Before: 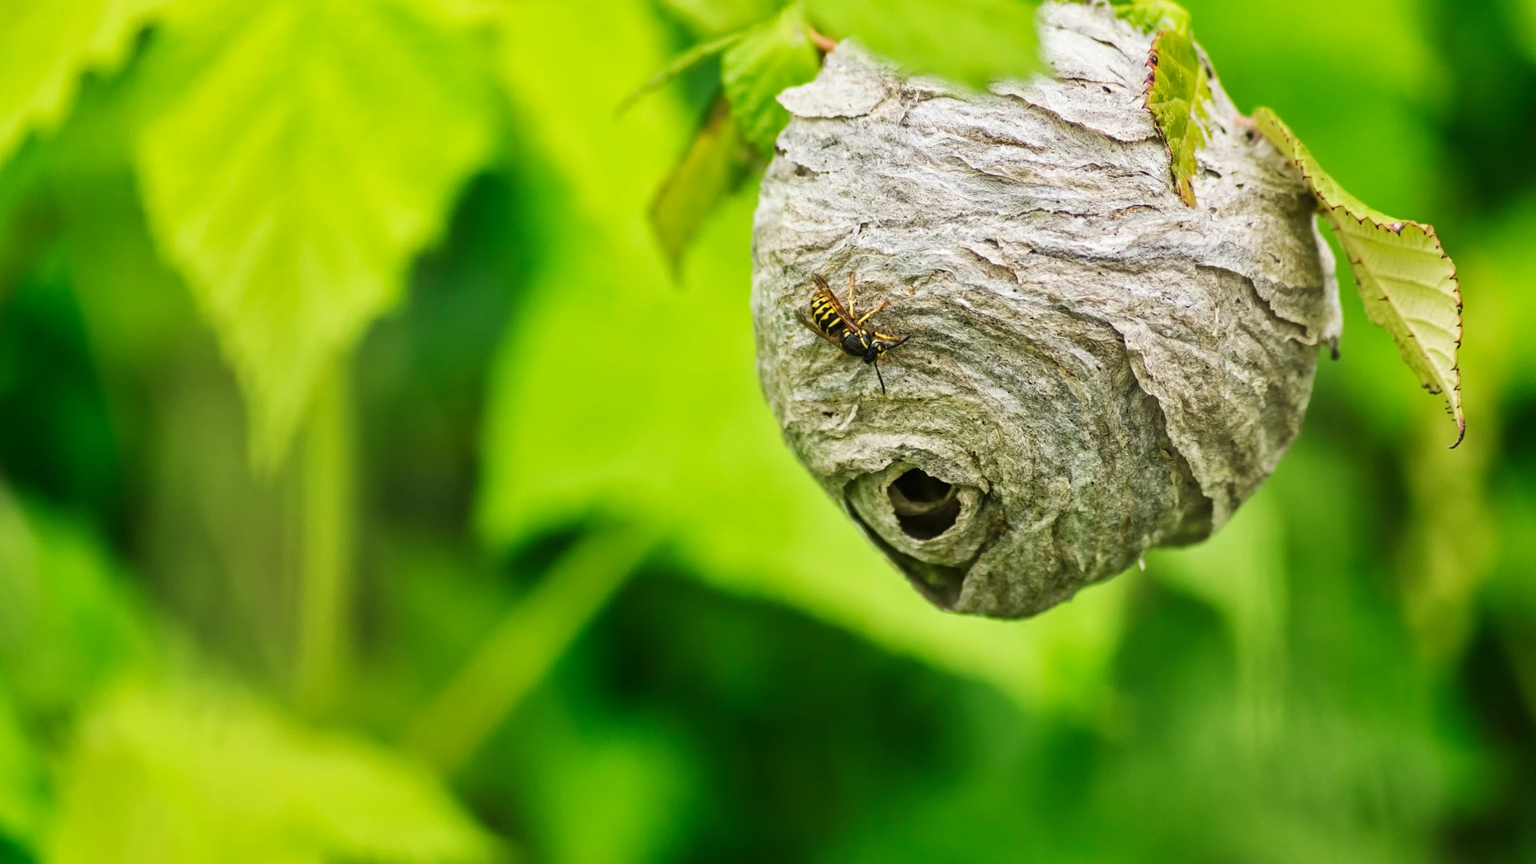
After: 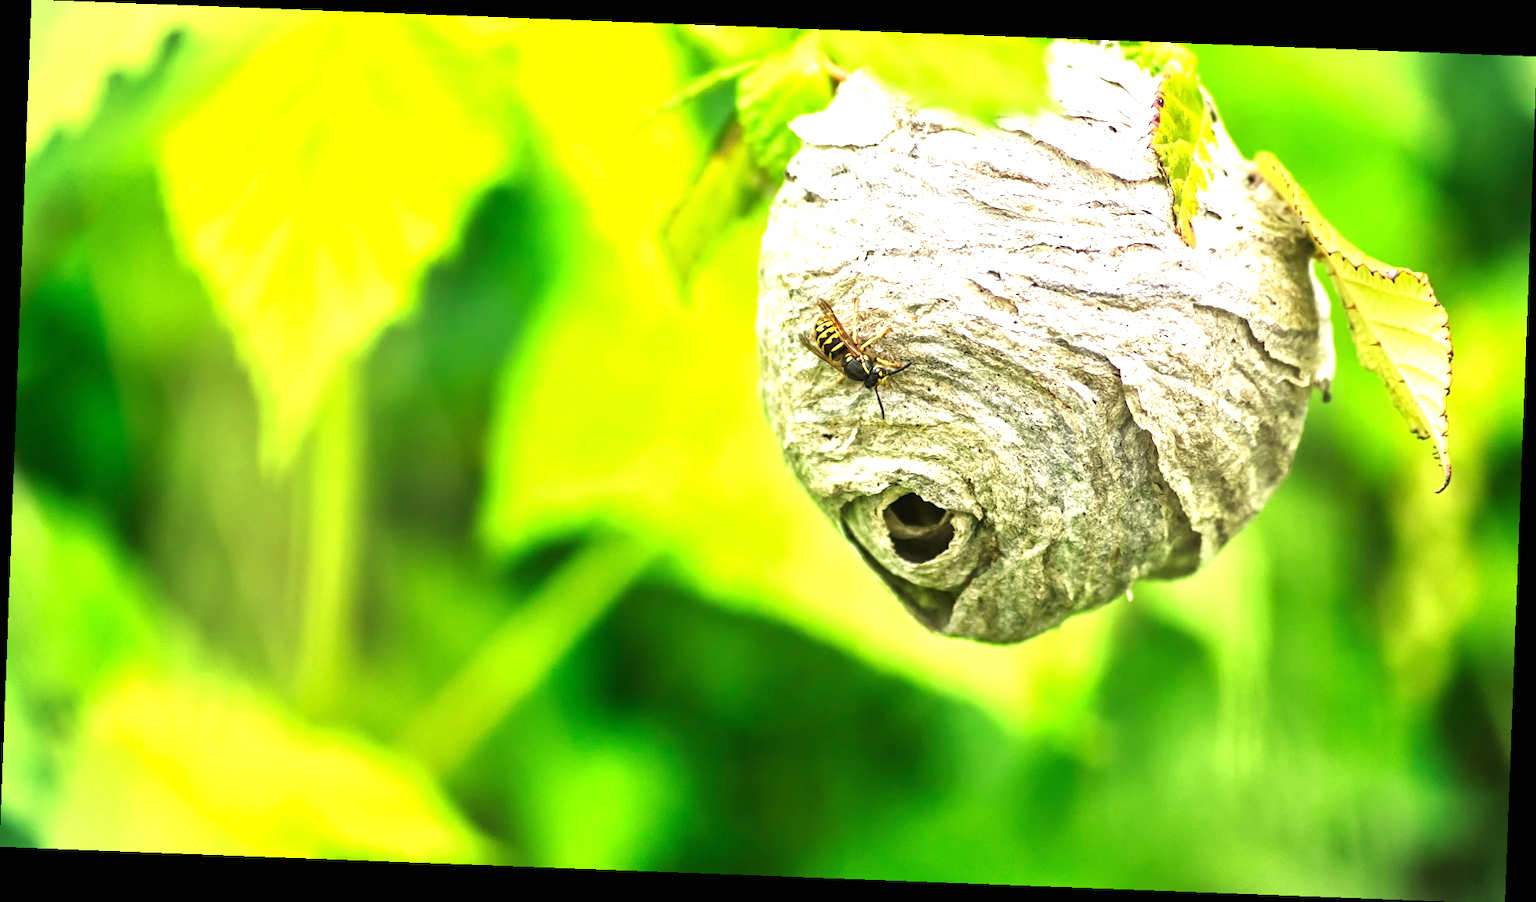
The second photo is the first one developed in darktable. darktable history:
vignetting: fall-off start 100%, brightness -0.282, width/height ratio 1.31
exposure: black level correction 0, exposure 1.2 EV, compensate exposure bias true, compensate highlight preservation false
white balance: red 1.009, blue 0.985
rotate and perspective: rotation 2.17°, automatic cropping off
